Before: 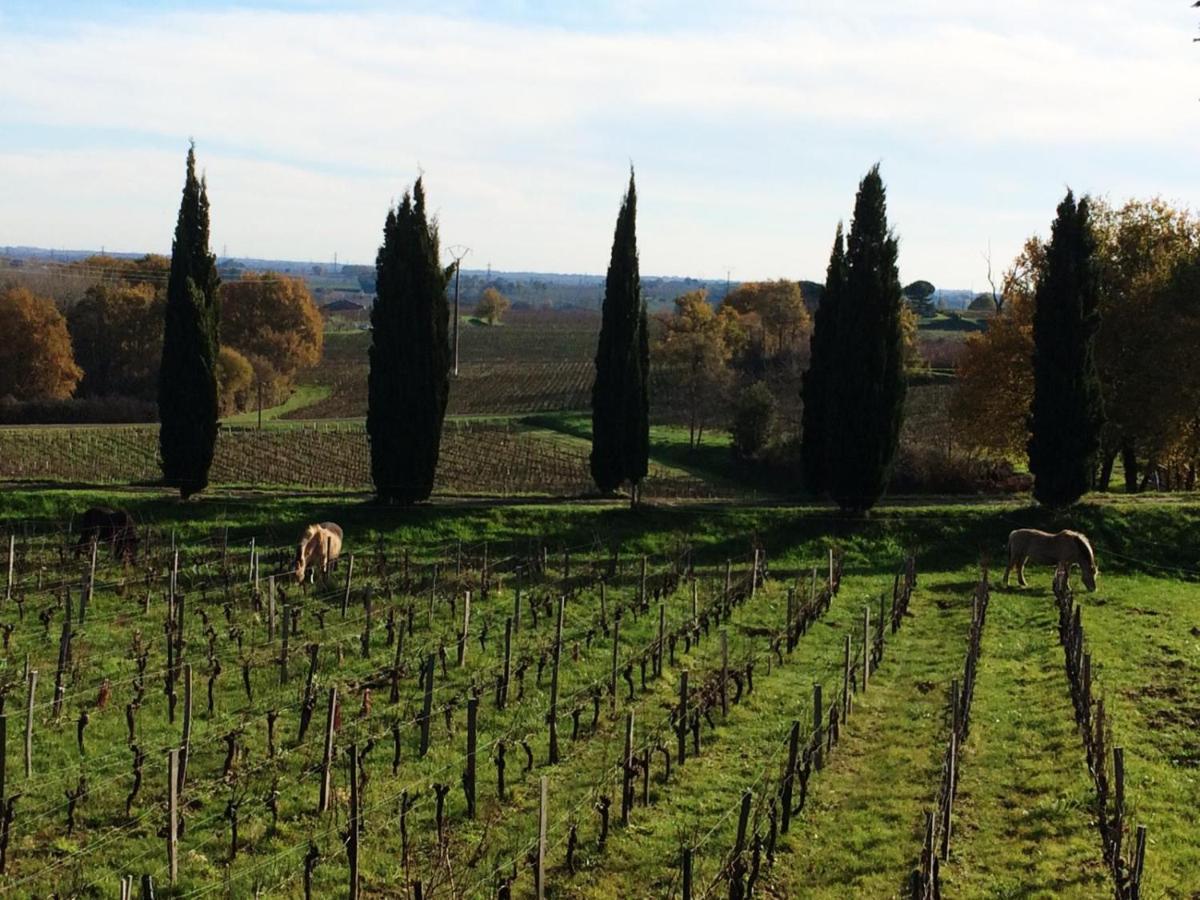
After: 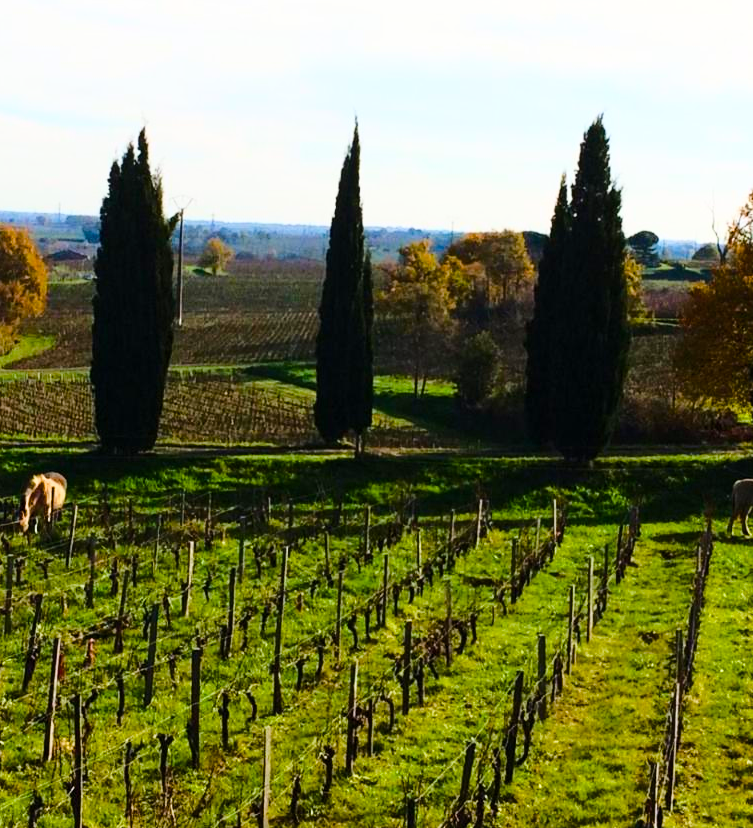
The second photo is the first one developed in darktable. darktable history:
base curve: curves: ch0 [(0, 0) (0.028, 0.03) (0.121, 0.232) (0.46, 0.748) (0.859, 0.968) (1, 1)]
crop and rotate: left 23.065%, top 5.636%, right 14.135%, bottom 2.299%
color balance rgb: perceptual saturation grading › global saturation 34.926%, perceptual saturation grading › highlights -25.399%, perceptual saturation grading › shadows 49.64%
